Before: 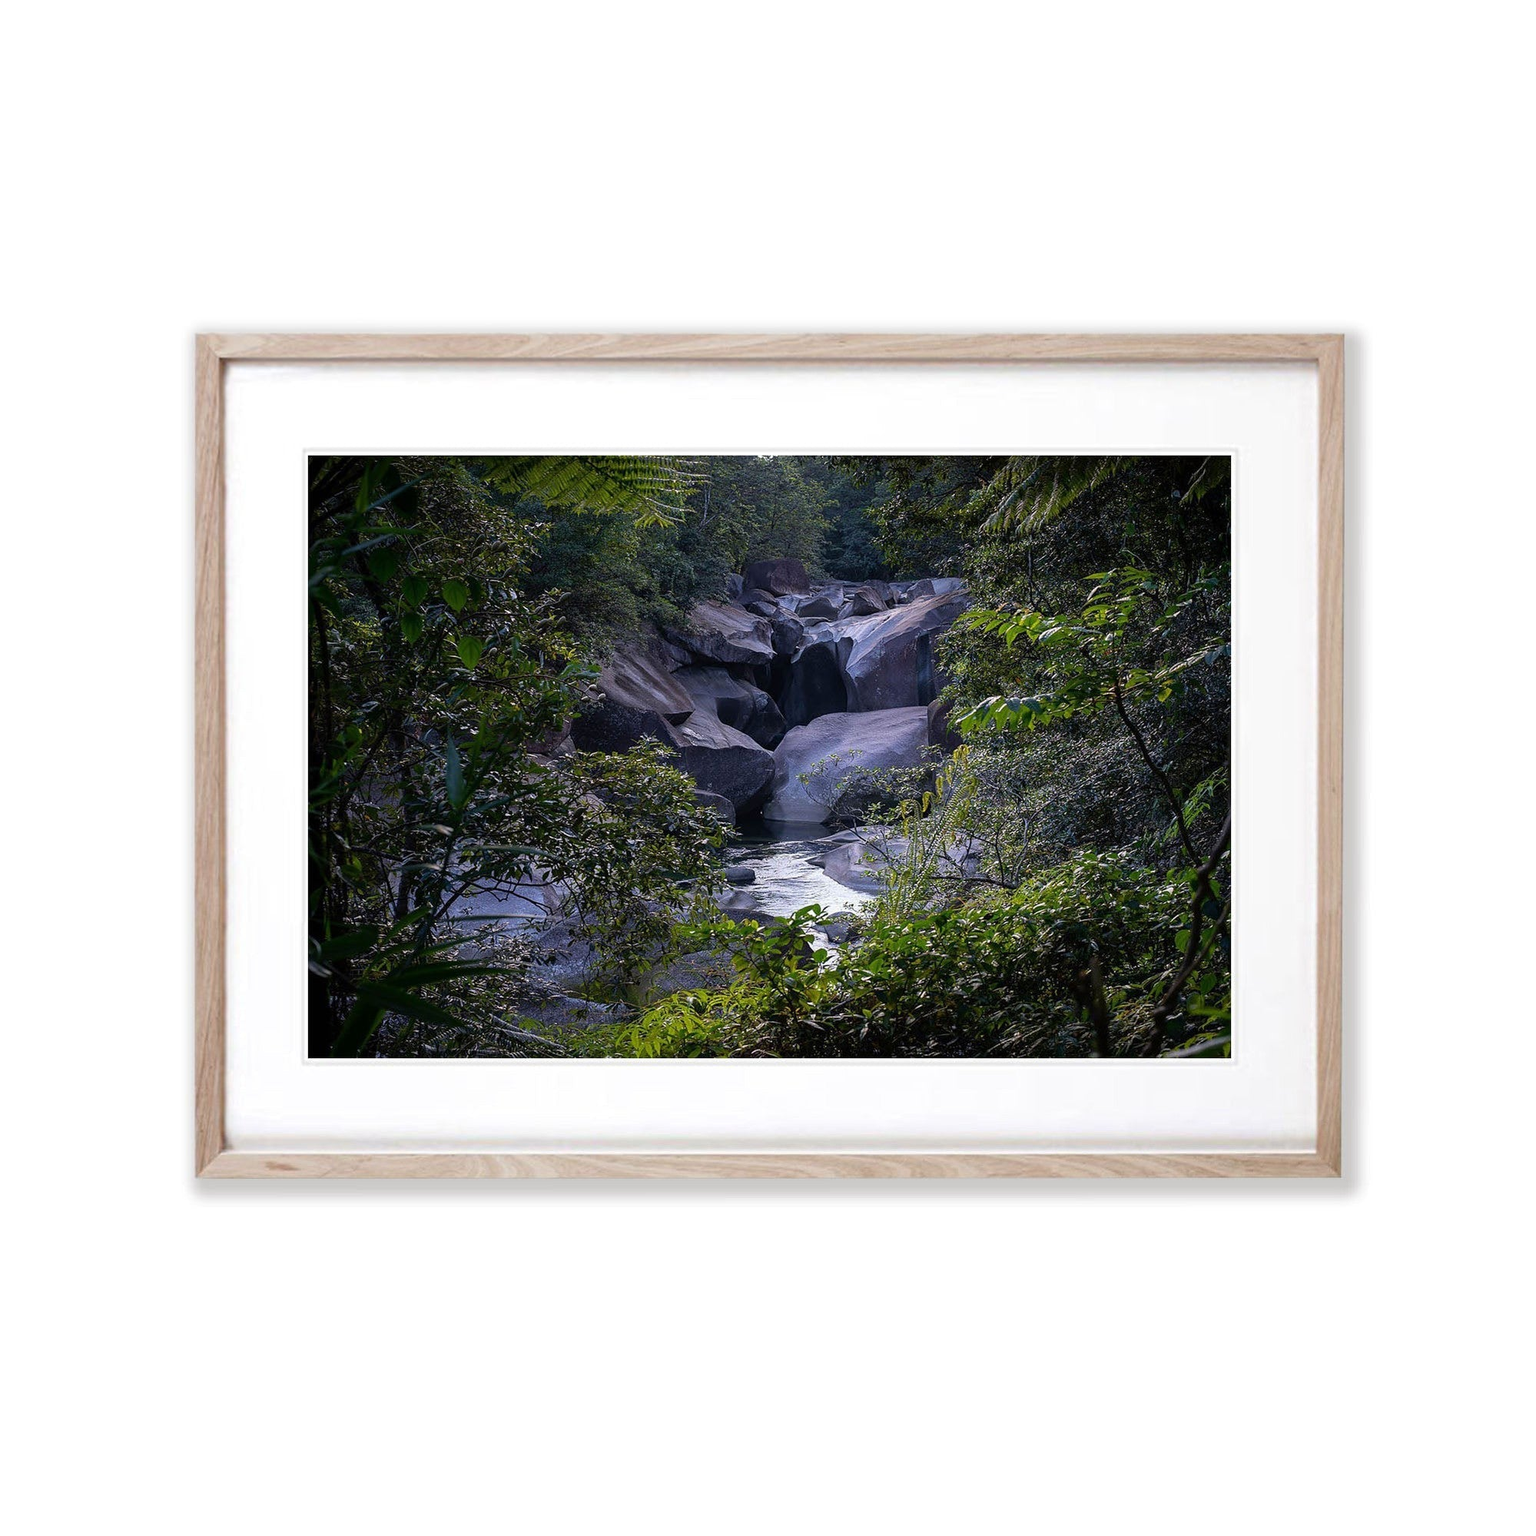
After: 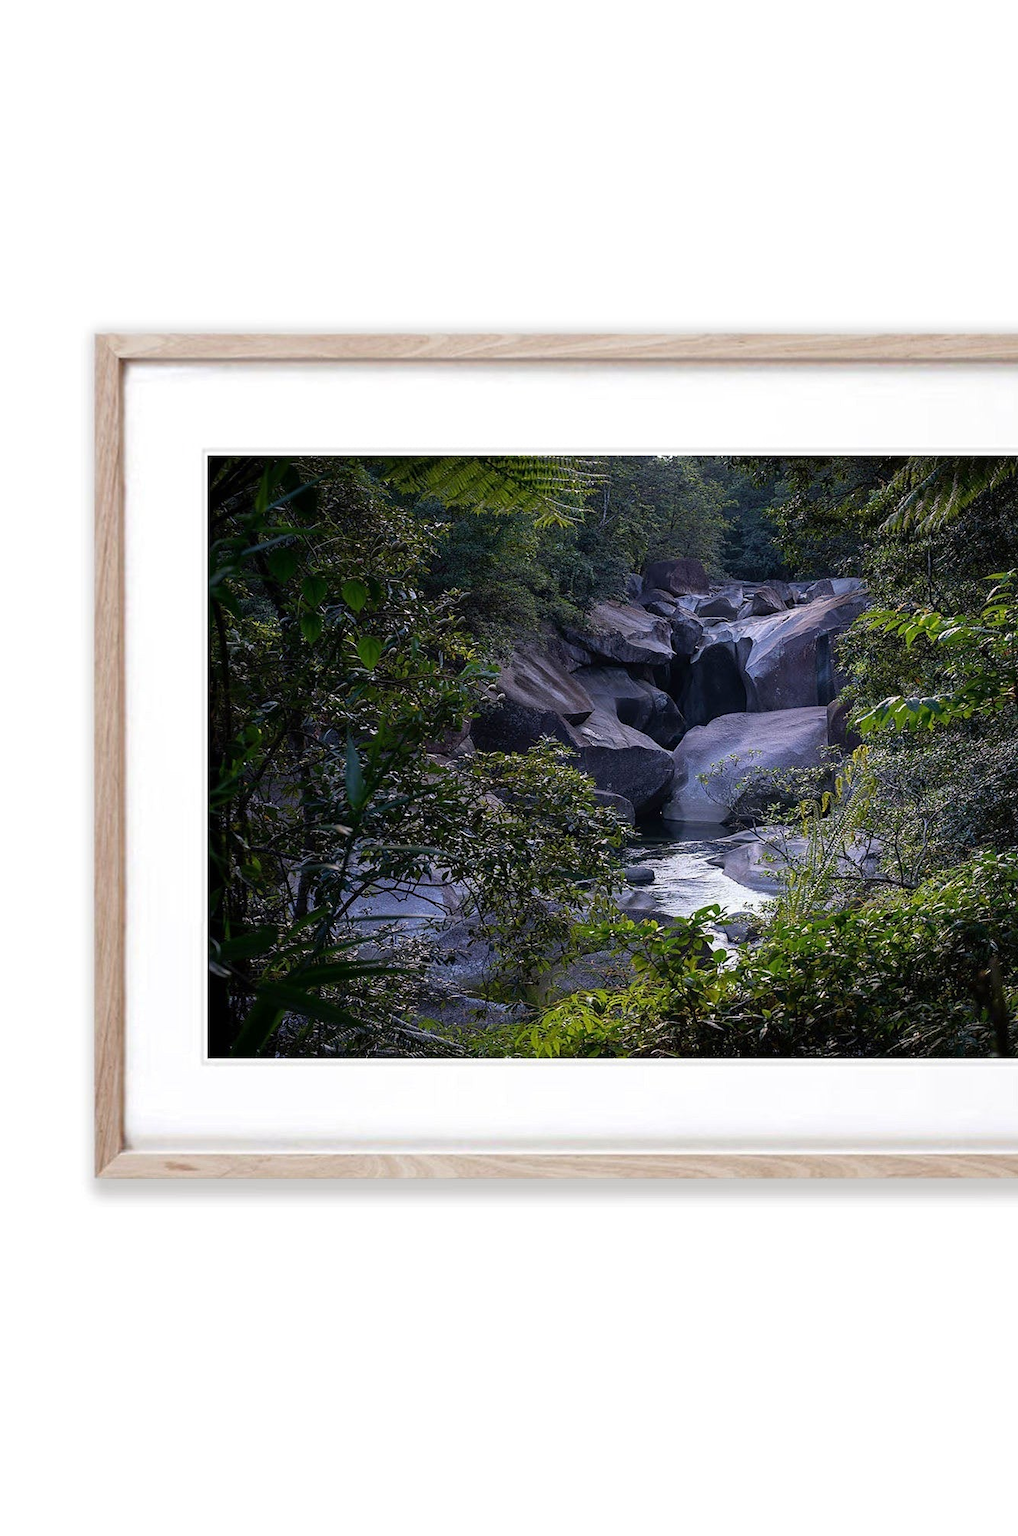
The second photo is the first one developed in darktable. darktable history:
crop and rotate: left 6.588%, right 27.098%
